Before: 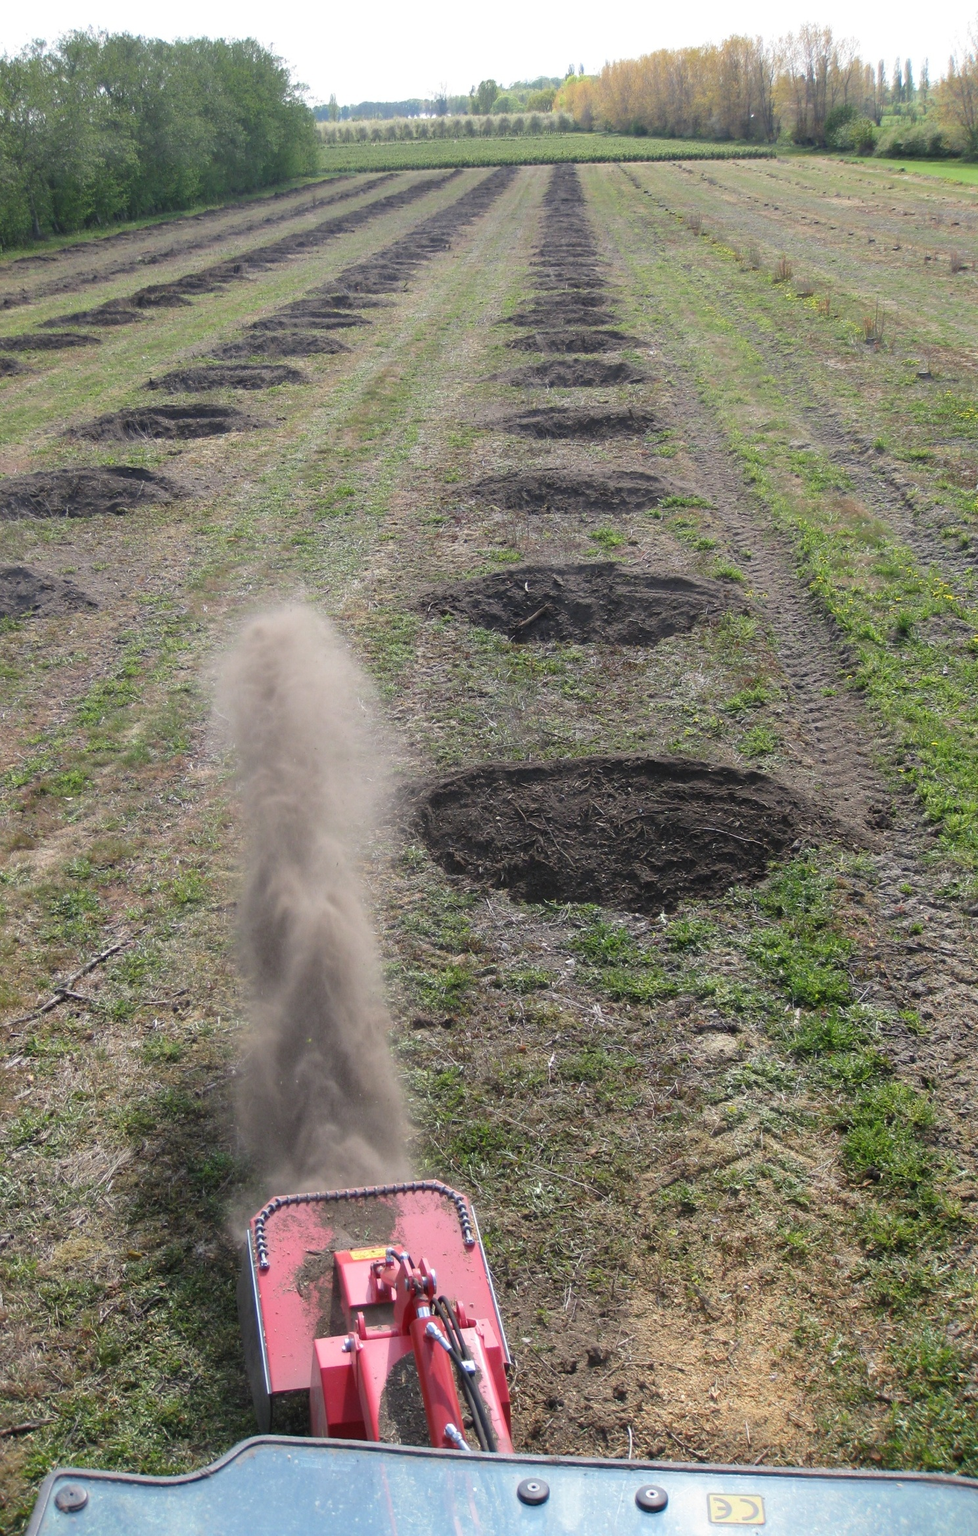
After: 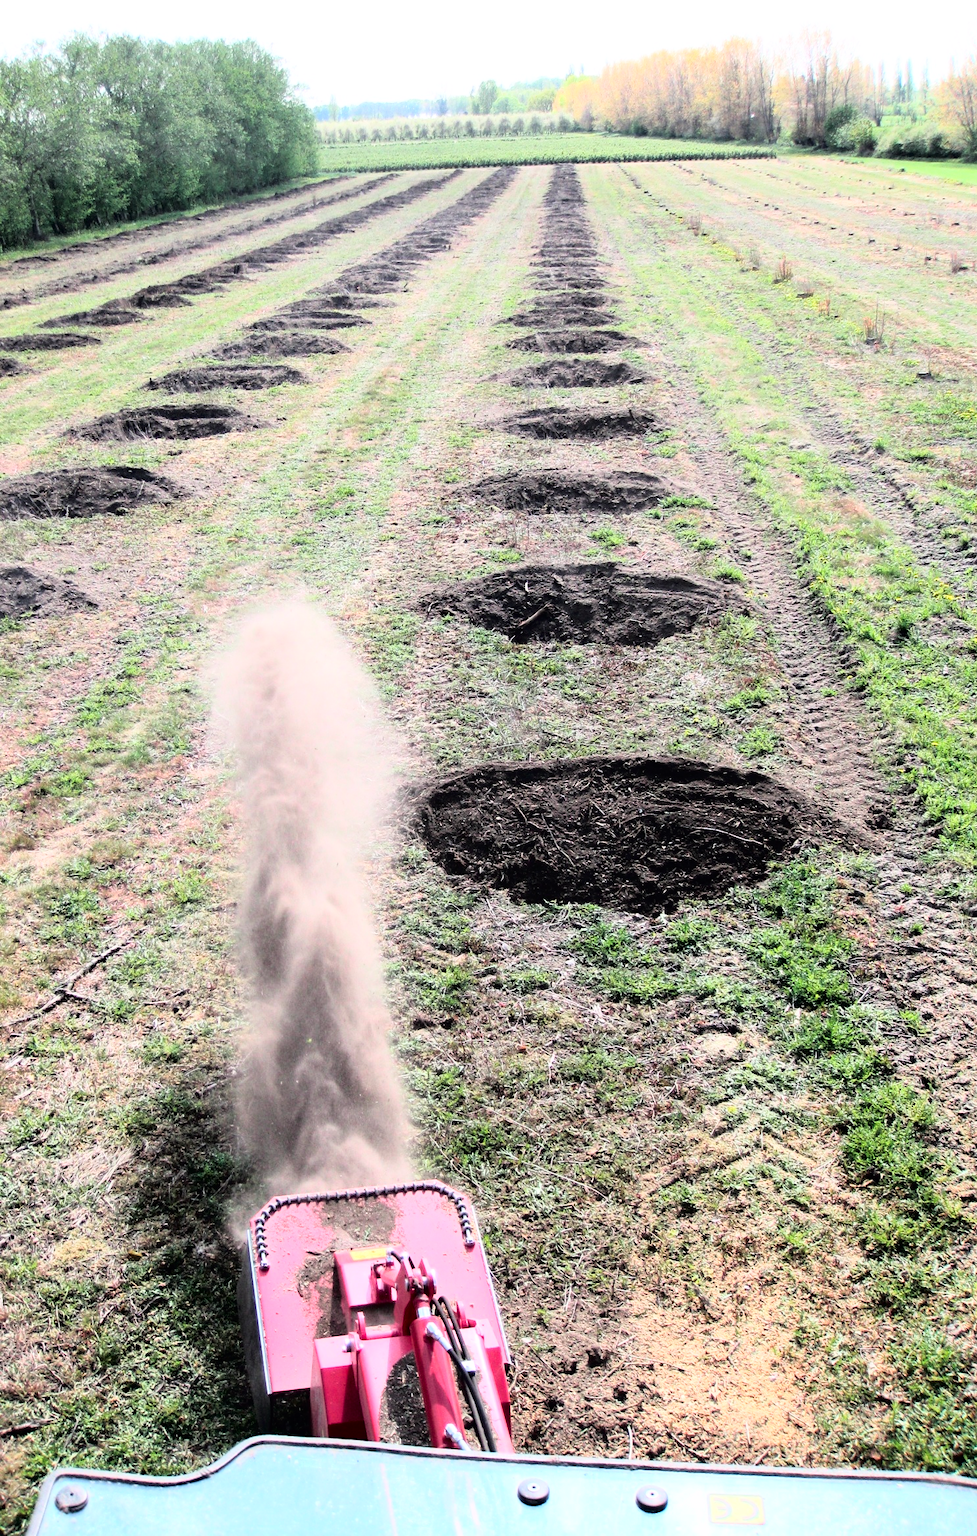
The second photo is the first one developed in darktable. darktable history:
rgb curve: curves: ch0 [(0, 0) (0.21, 0.15) (0.24, 0.21) (0.5, 0.75) (0.75, 0.96) (0.89, 0.99) (1, 1)]; ch1 [(0, 0.02) (0.21, 0.13) (0.25, 0.2) (0.5, 0.67) (0.75, 0.9) (0.89, 0.97) (1, 1)]; ch2 [(0, 0.02) (0.21, 0.13) (0.25, 0.2) (0.5, 0.67) (0.75, 0.9) (0.89, 0.97) (1, 1)], compensate middle gray true
tone curve: curves: ch0 [(0, 0) (0.106, 0.041) (0.256, 0.197) (0.37, 0.336) (0.513, 0.481) (0.667, 0.629) (1, 1)]; ch1 [(0, 0) (0.502, 0.505) (0.553, 0.577) (1, 1)]; ch2 [(0, 0) (0.5, 0.495) (0.56, 0.544) (1, 1)], color space Lab, independent channels, preserve colors none
